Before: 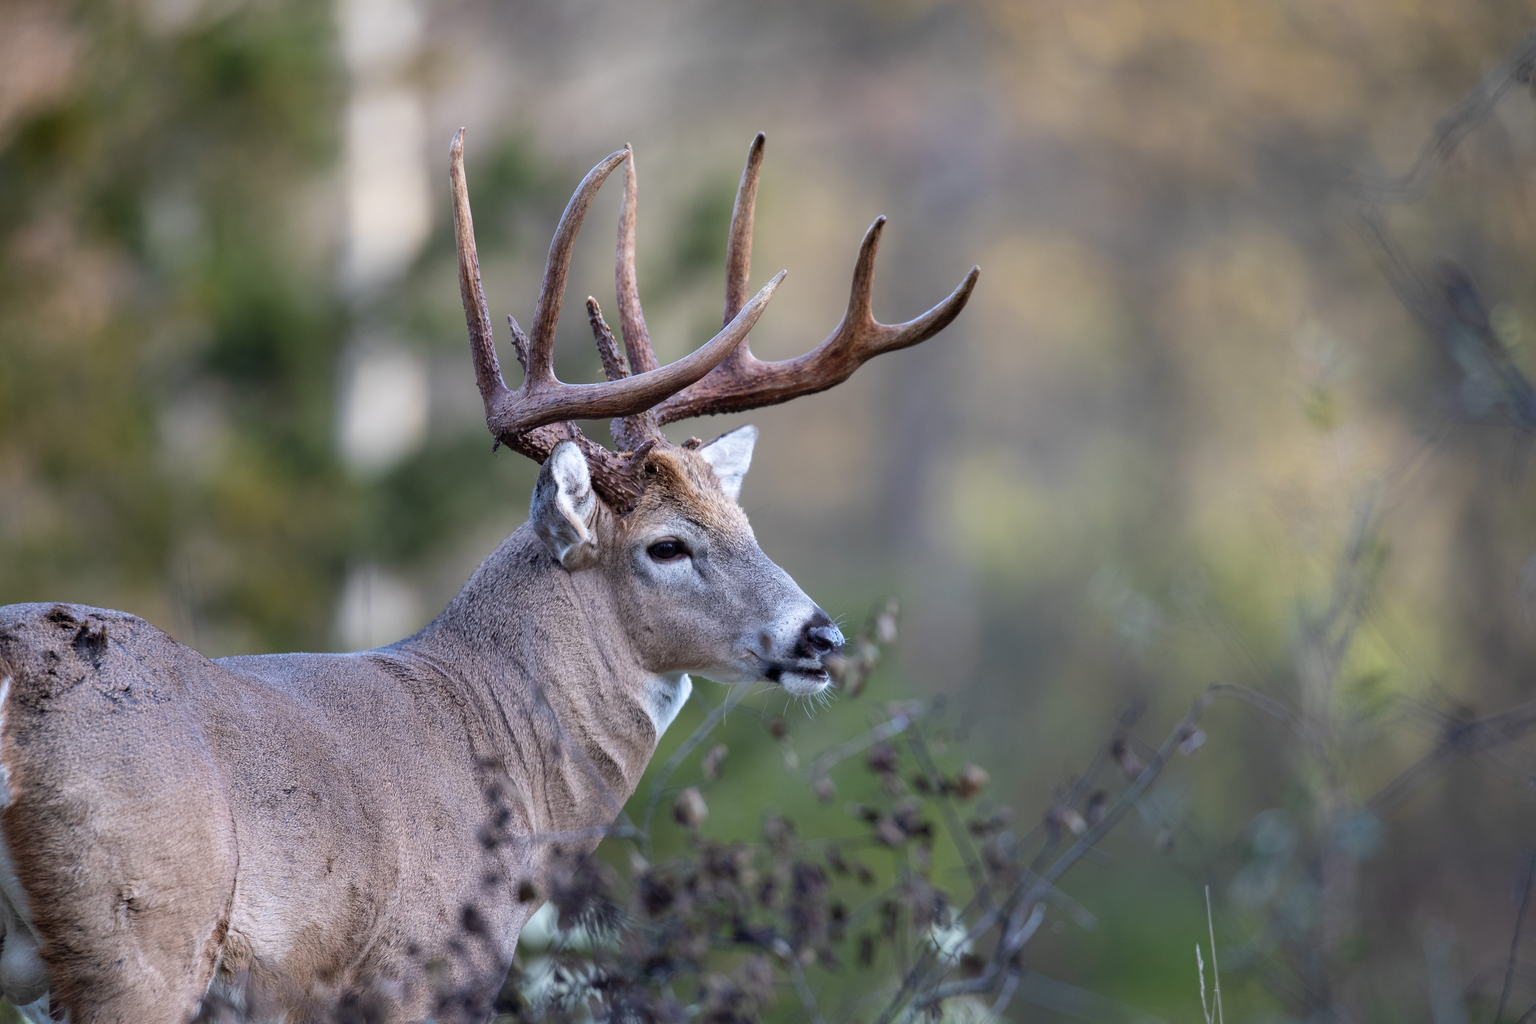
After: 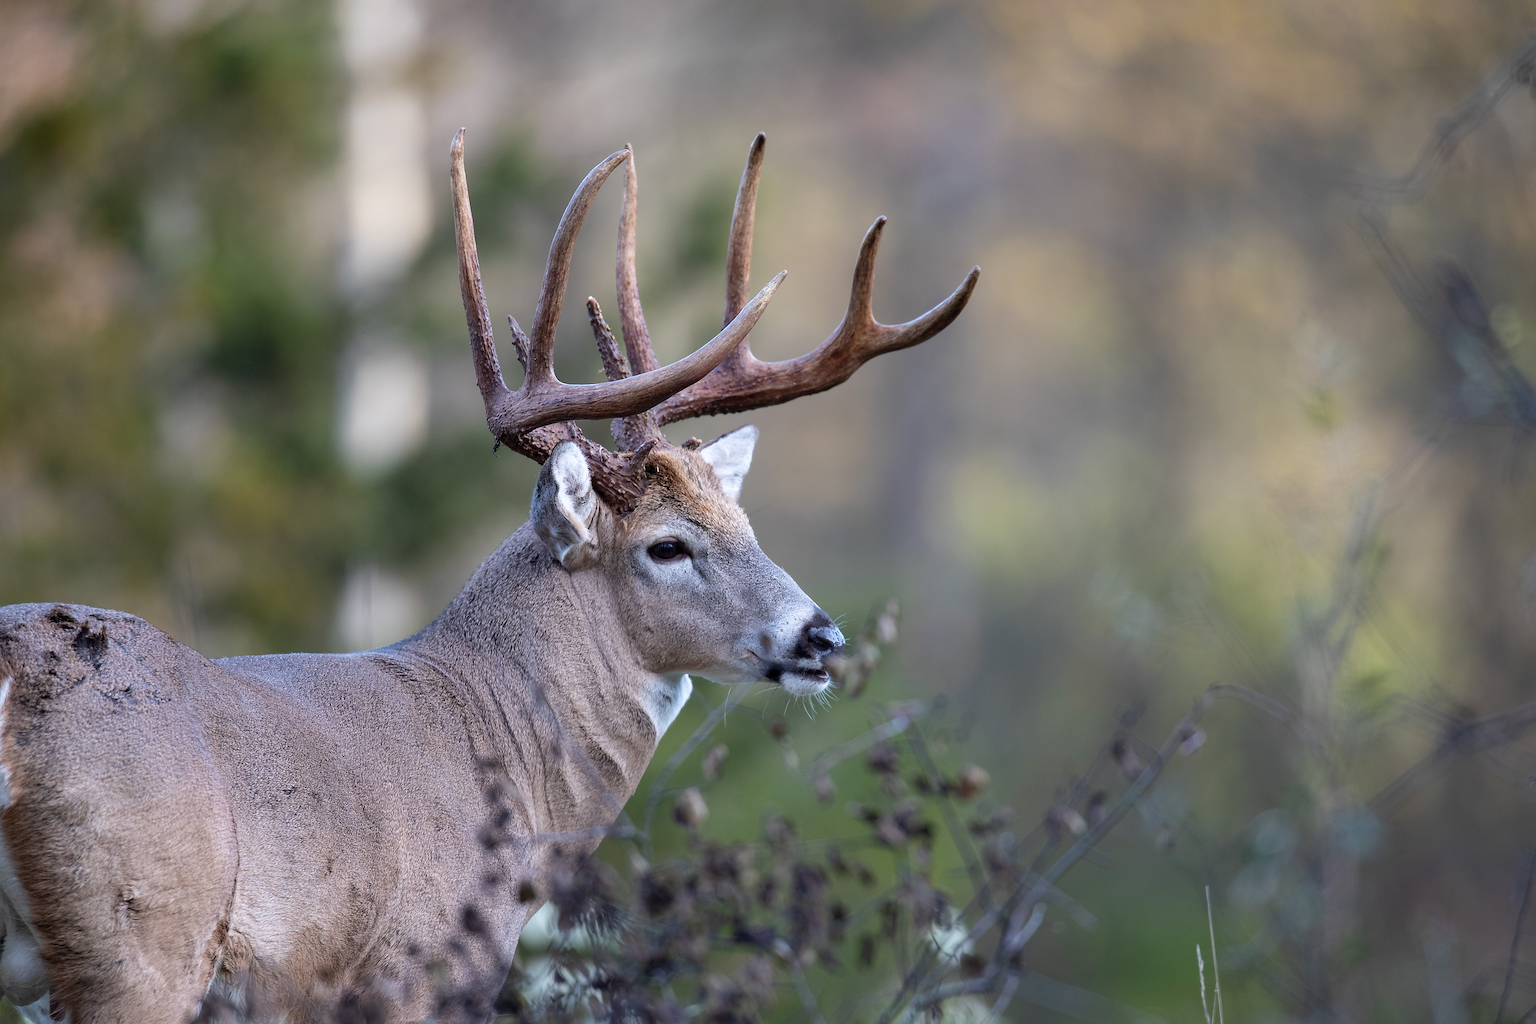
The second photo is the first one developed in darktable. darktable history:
color zones: mix 40.59%
sharpen: on, module defaults
